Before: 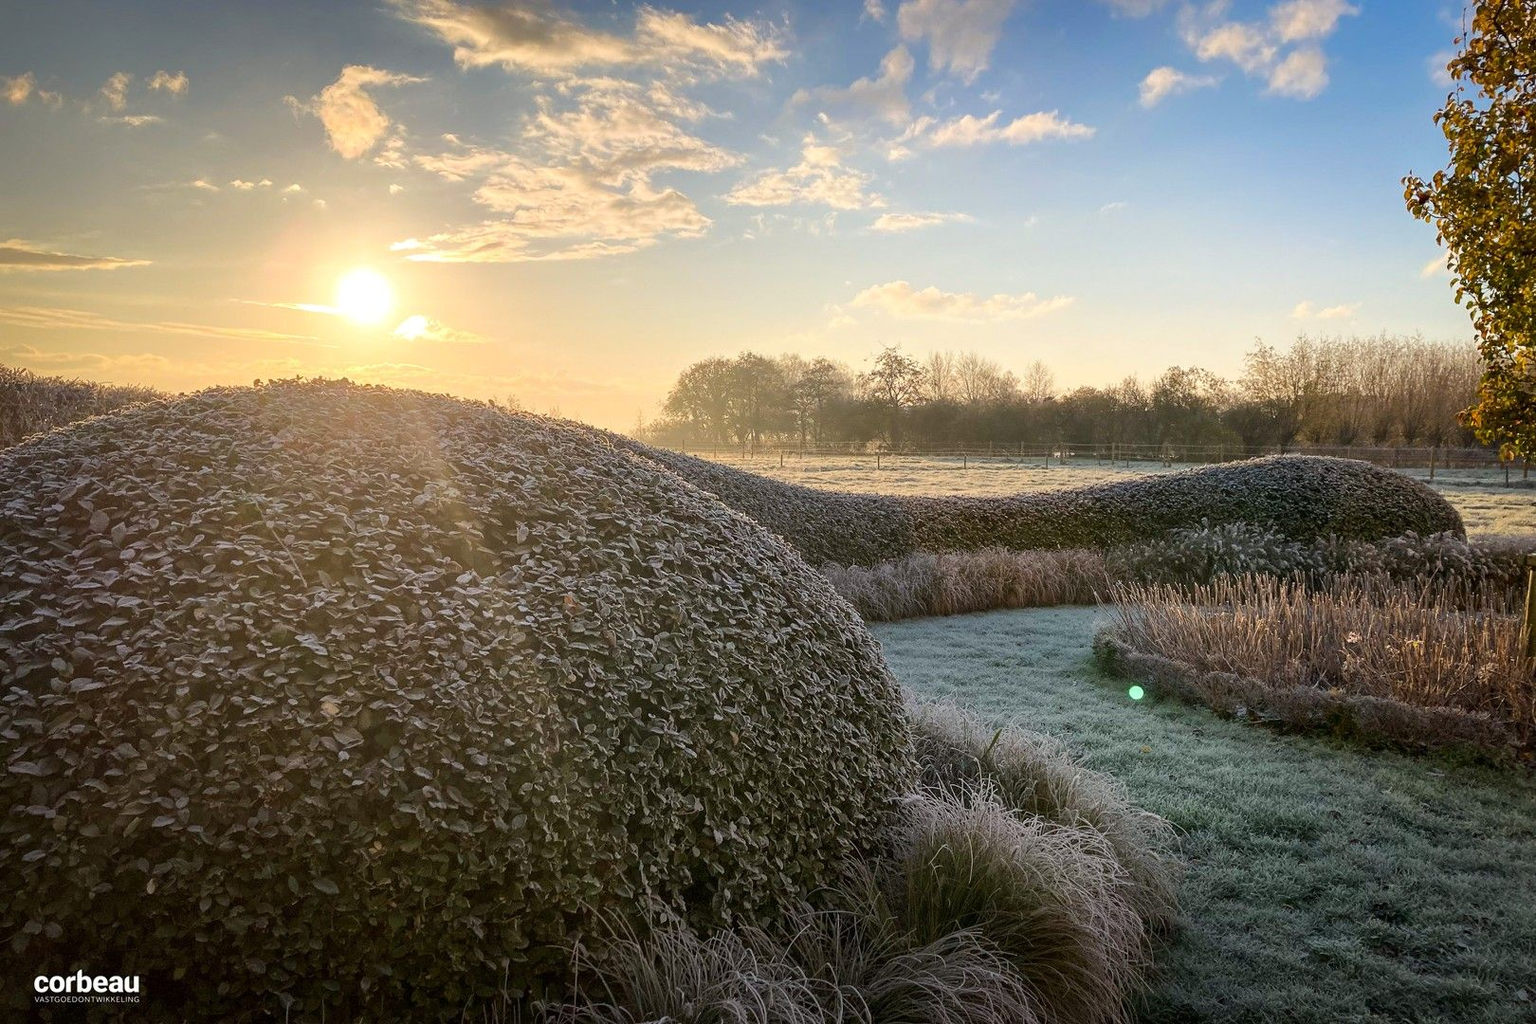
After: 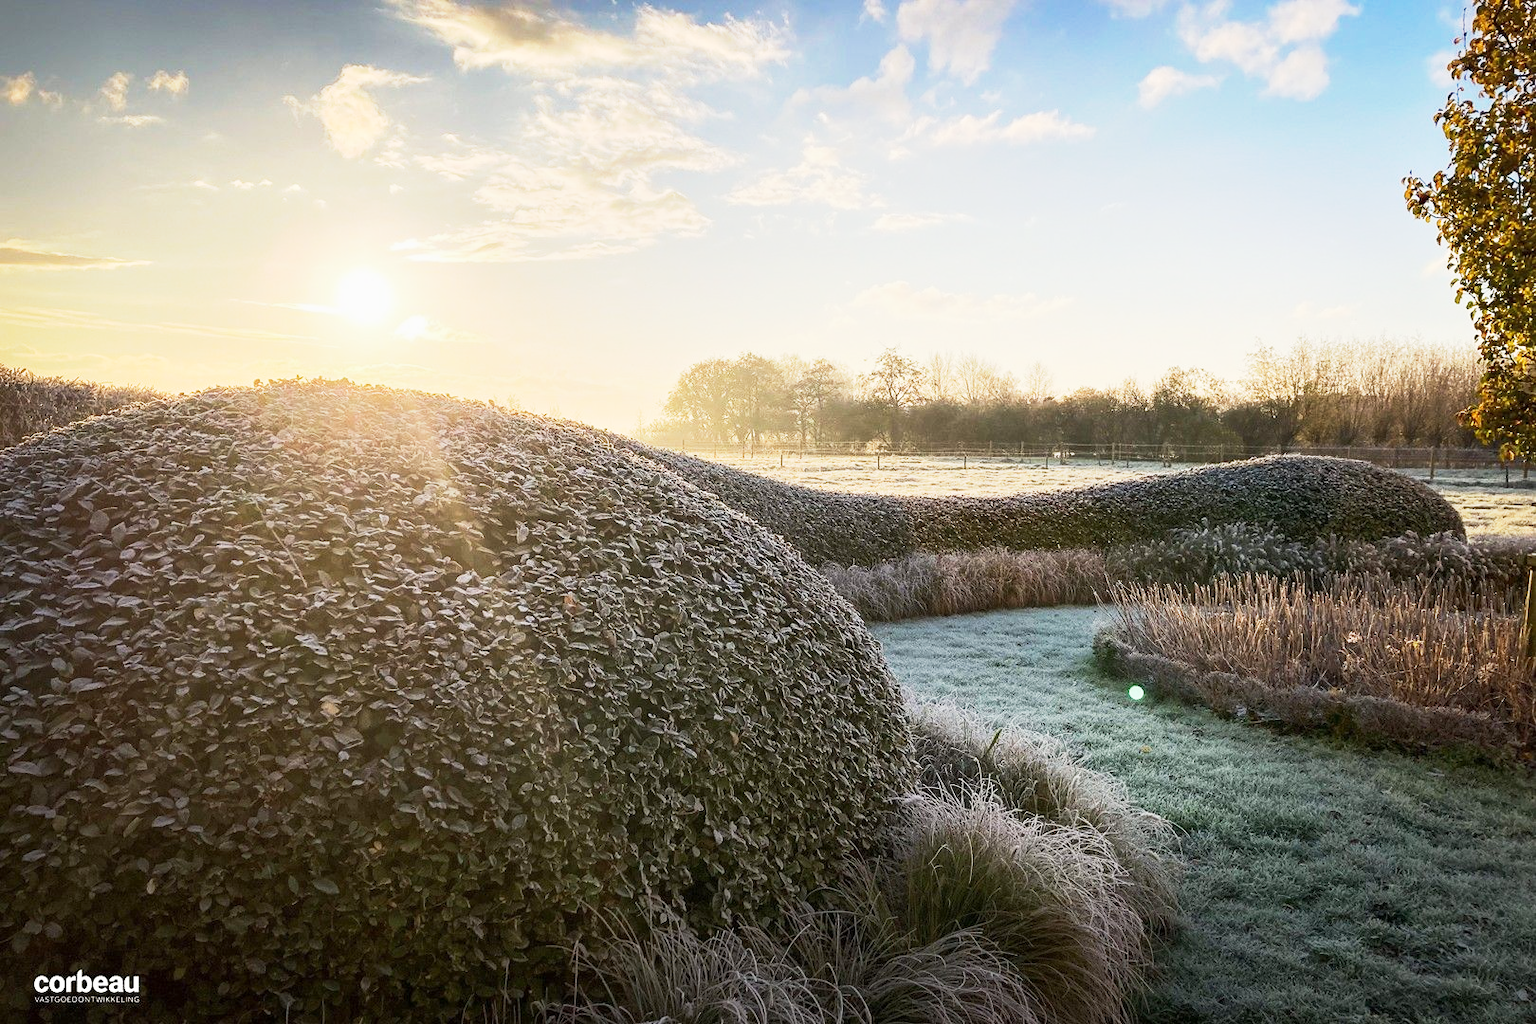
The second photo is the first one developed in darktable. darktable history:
base curve: curves: ch0 [(0, 0) (0.088, 0.125) (0.176, 0.251) (0.354, 0.501) (0.613, 0.749) (1, 0.877)], preserve colors none
tone equalizer: -8 EV 0 EV, -7 EV -0.002 EV, -6 EV 0.004 EV, -5 EV -0.025 EV, -4 EV -0.145 EV, -3 EV -0.166 EV, -2 EV 0.231 EV, -1 EV 0.71 EV, +0 EV 0.523 EV
